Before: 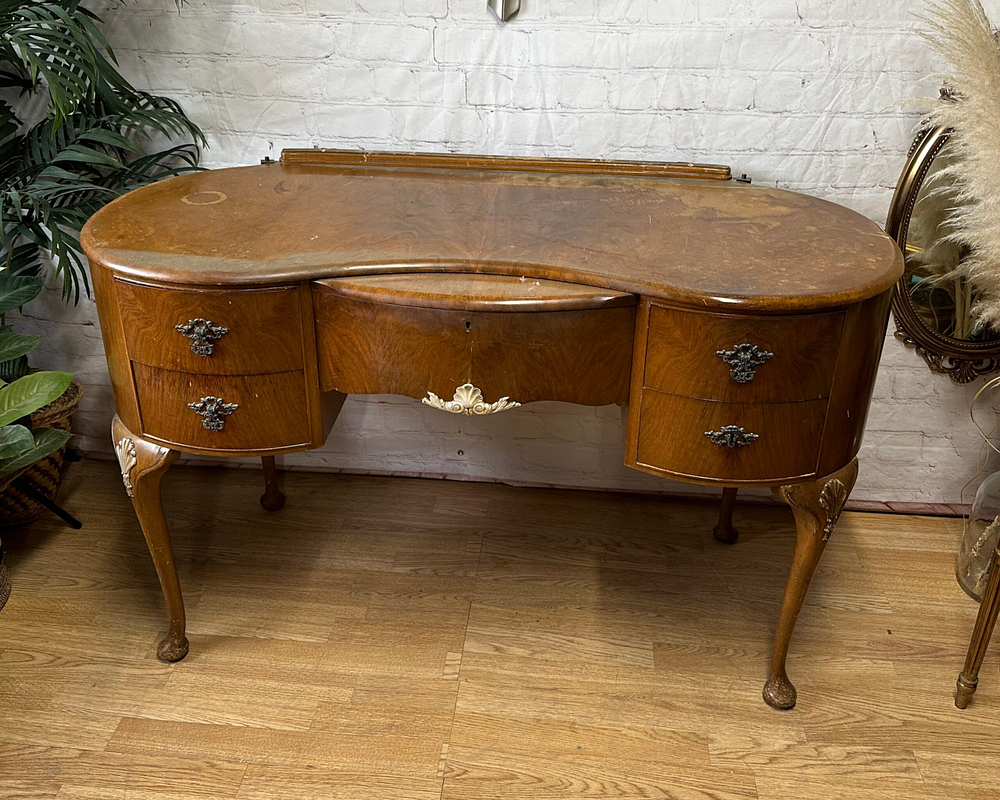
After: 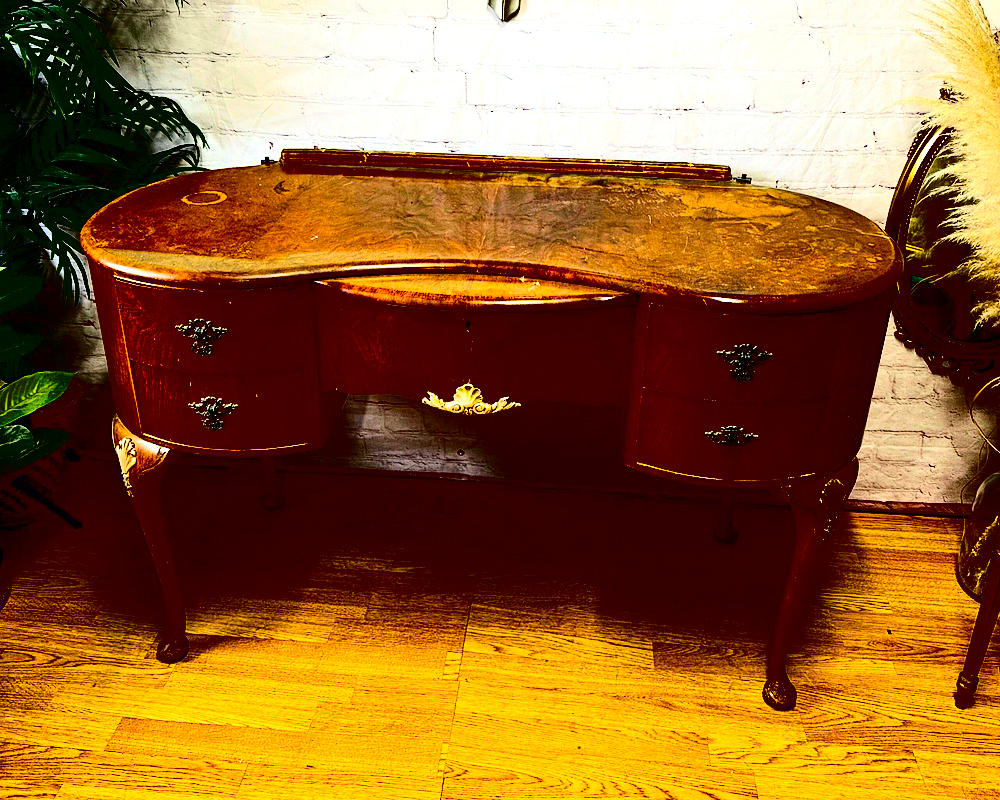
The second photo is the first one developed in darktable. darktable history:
color balance rgb: shadows lift › chroma 1.037%, shadows lift › hue 214.96°, linear chroma grading › global chroma 15.118%, perceptual saturation grading › global saturation 19.532%, perceptual brilliance grading › global brilliance 18.762%, contrast -10.256%
contrast brightness saturation: contrast 0.75, brightness -0.988, saturation 0.988
